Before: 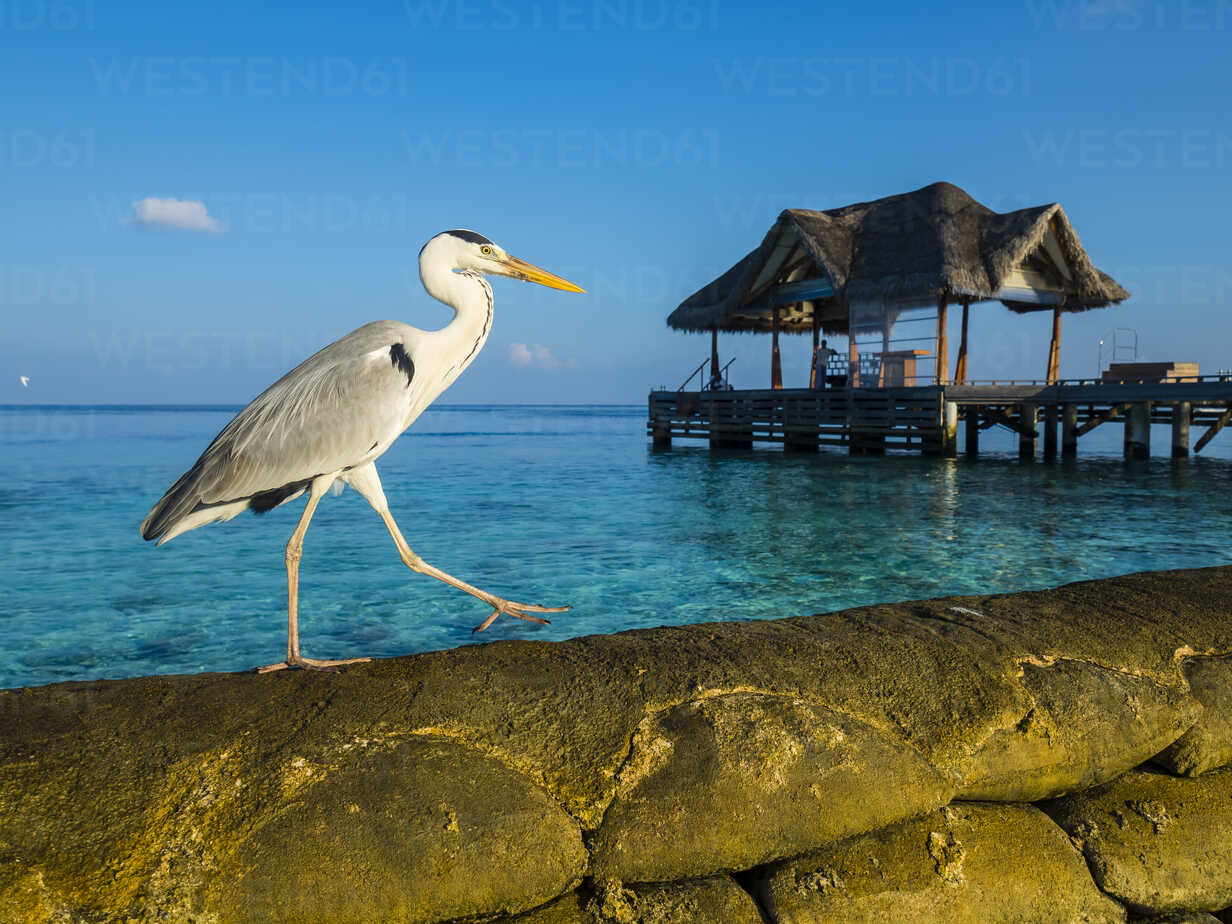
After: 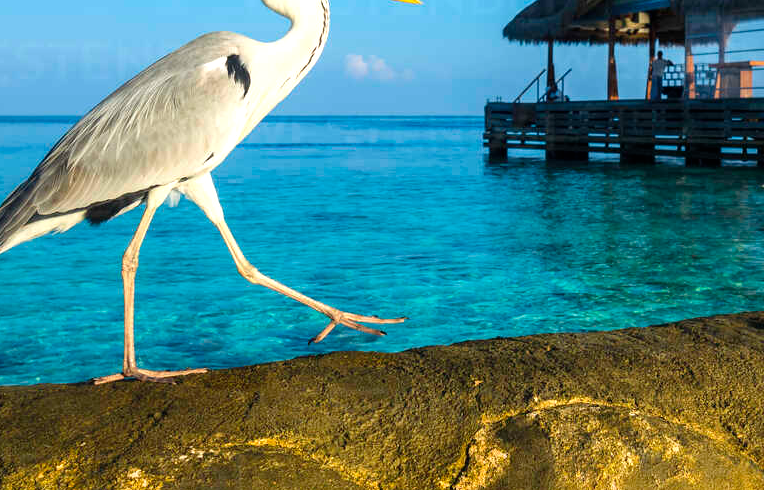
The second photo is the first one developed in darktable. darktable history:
exposure: black level correction 0, exposure 0.5 EV, compensate exposure bias true, compensate highlight preservation false
crop: left 13.312%, top 31.28%, right 24.627%, bottom 15.582%
